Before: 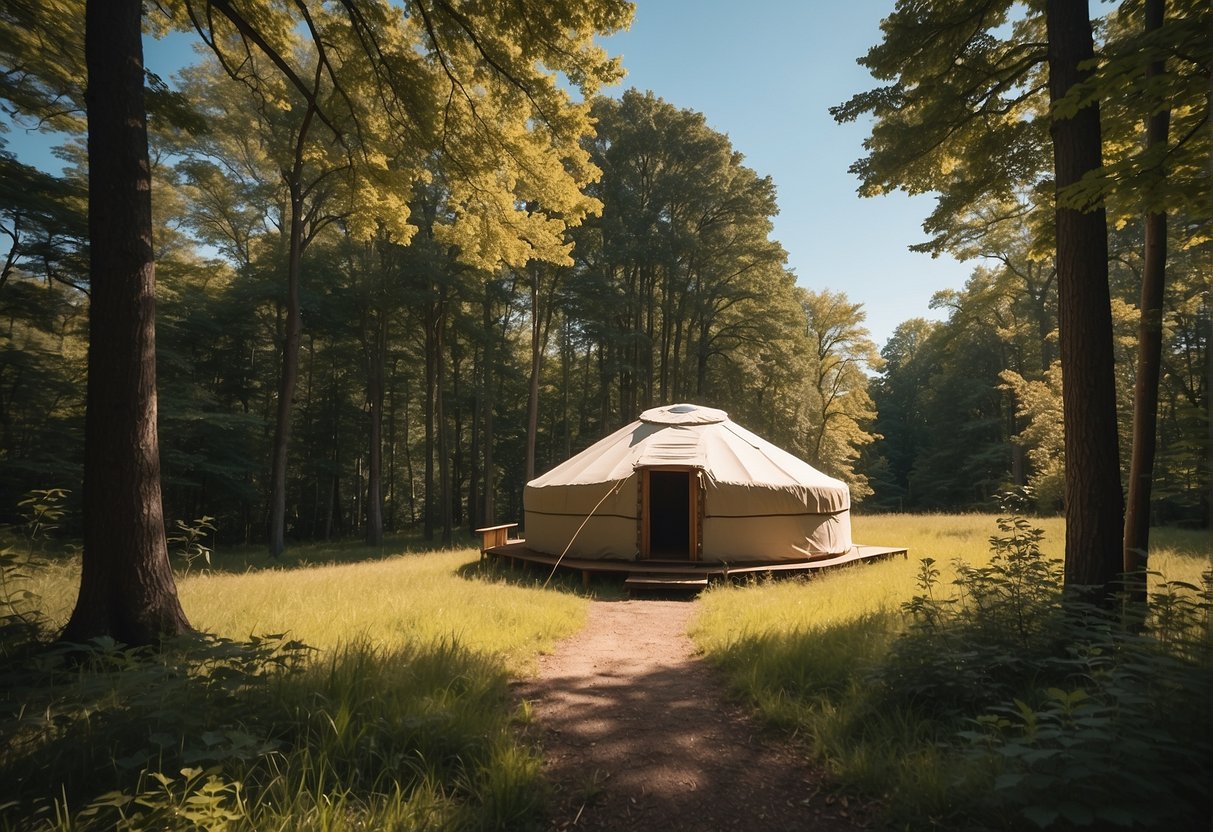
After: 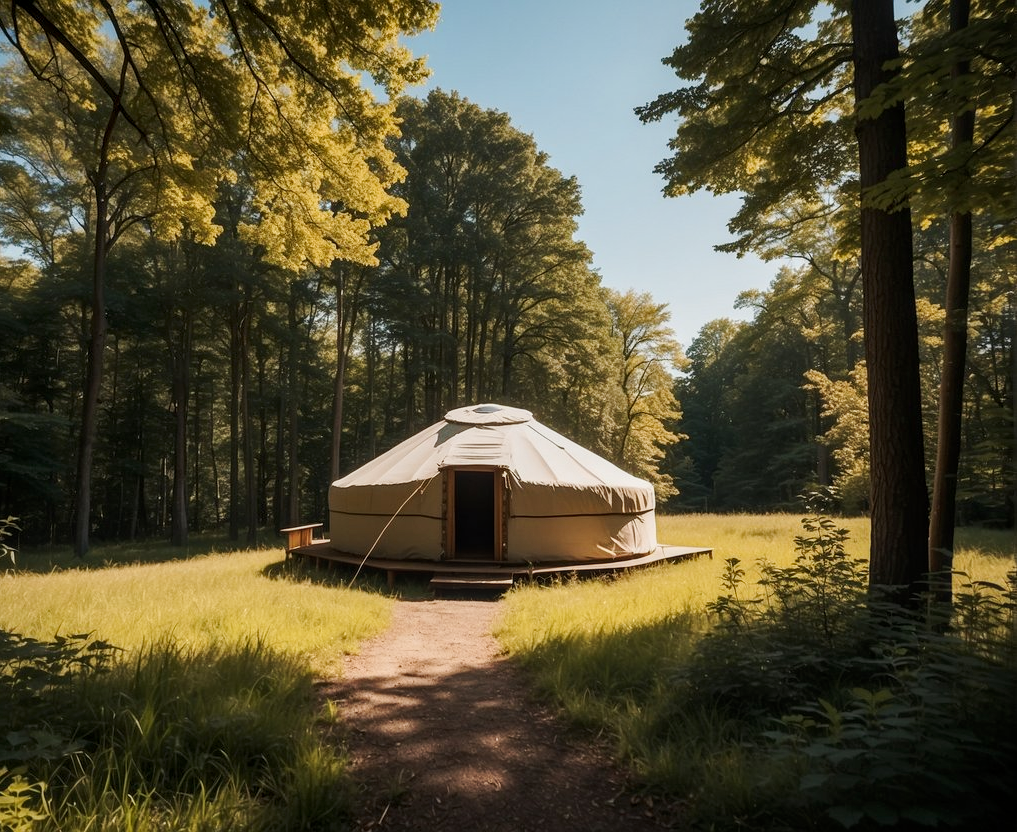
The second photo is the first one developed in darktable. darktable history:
crop: left 16.128%
tone curve: curves: ch0 [(0, 0) (0.068, 0.031) (0.175, 0.132) (0.337, 0.304) (0.498, 0.511) (0.748, 0.762) (0.993, 0.954)]; ch1 [(0, 0) (0.294, 0.184) (0.359, 0.34) (0.362, 0.35) (0.43, 0.41) (0.469, 0.453) (0.495, 0.489) (0.54, 0.563) (0.612, 0.641) (1, 1)]; ch2 [(0, 0) (0.431, 0.419) (0.495, 0.502) (0.524, 0.534) (0.557, 0.56) (0.634, 0.654) (0.728, 0.722) (1, 1)], preserve colors none
local contrast: detail 130%
contrast equalizer: y [[0.6 ×6], [0.55 ×6], [0 ×6], [0 ×6], [0 ×6]], mix -0.194
